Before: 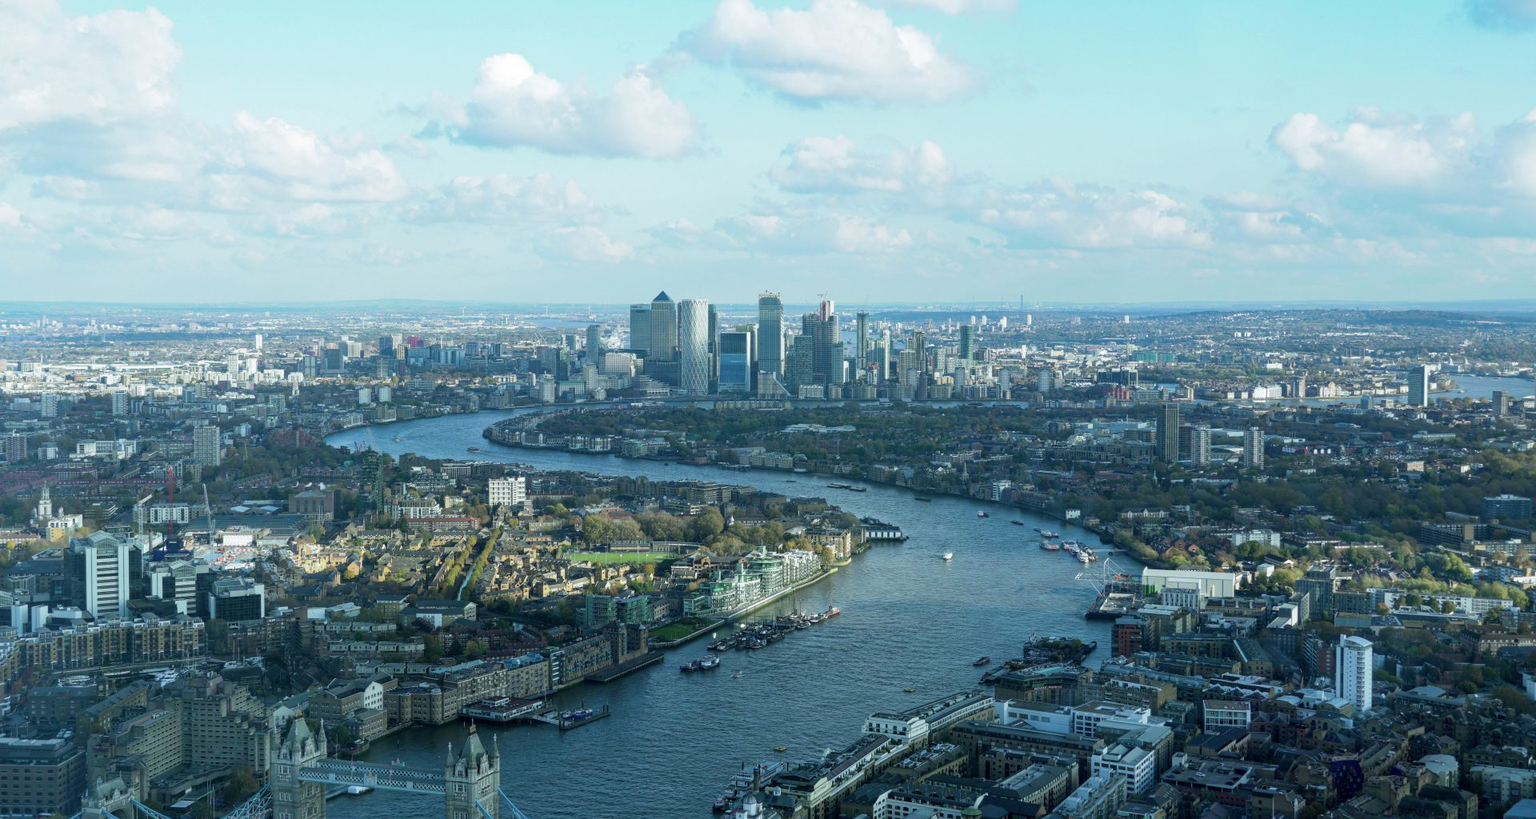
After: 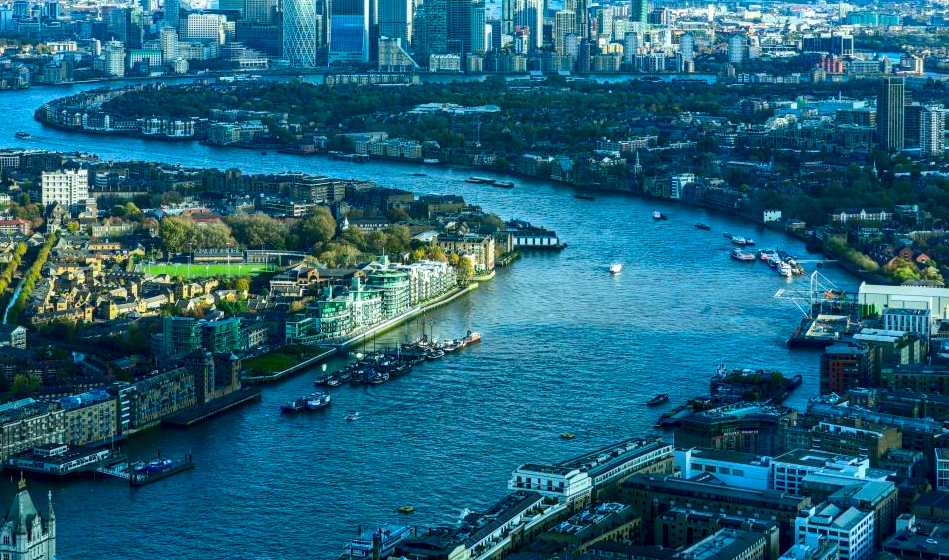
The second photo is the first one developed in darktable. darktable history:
contrast brightness saturation: contrast 0.26, brightness 0.02, saturation 0.87
crop: left 29.672%, top 41.786%, right 20.851%, bottom 3.487%
local contrast: on, module defaults
